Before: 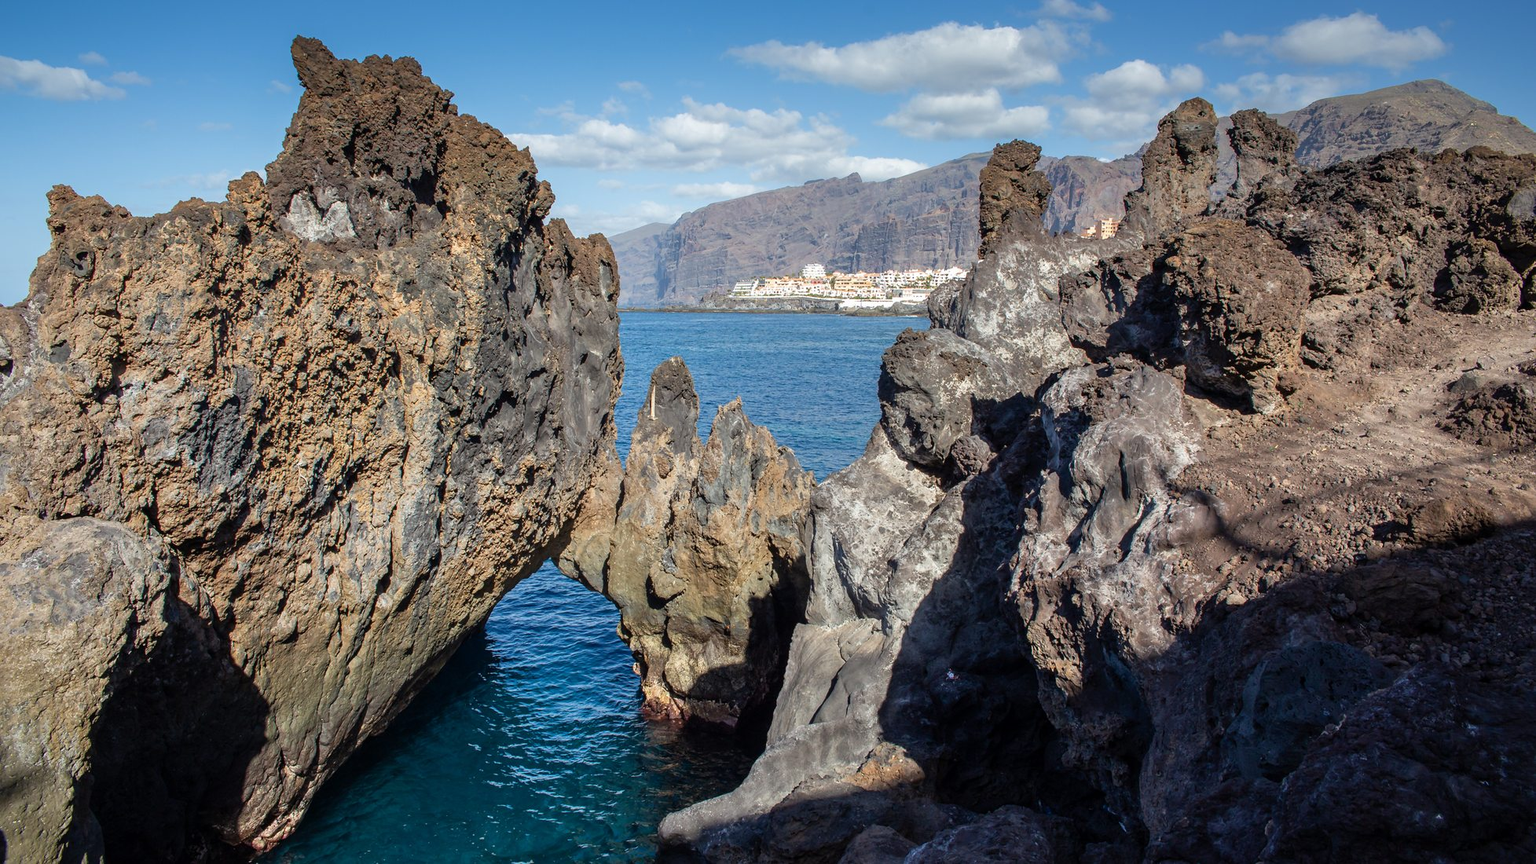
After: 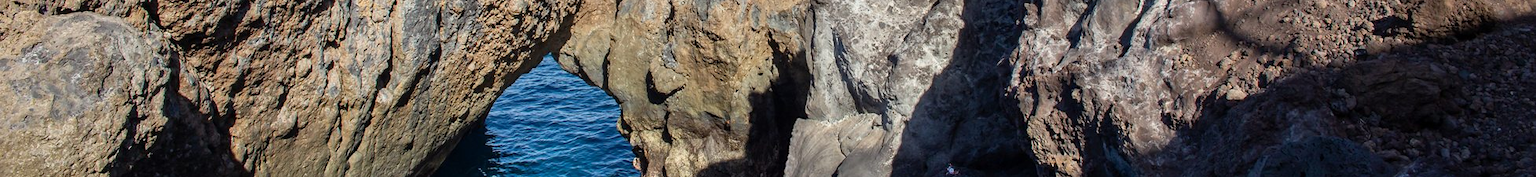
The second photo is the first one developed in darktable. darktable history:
crop and rotate: top 58.514%, bottom 20.936%
